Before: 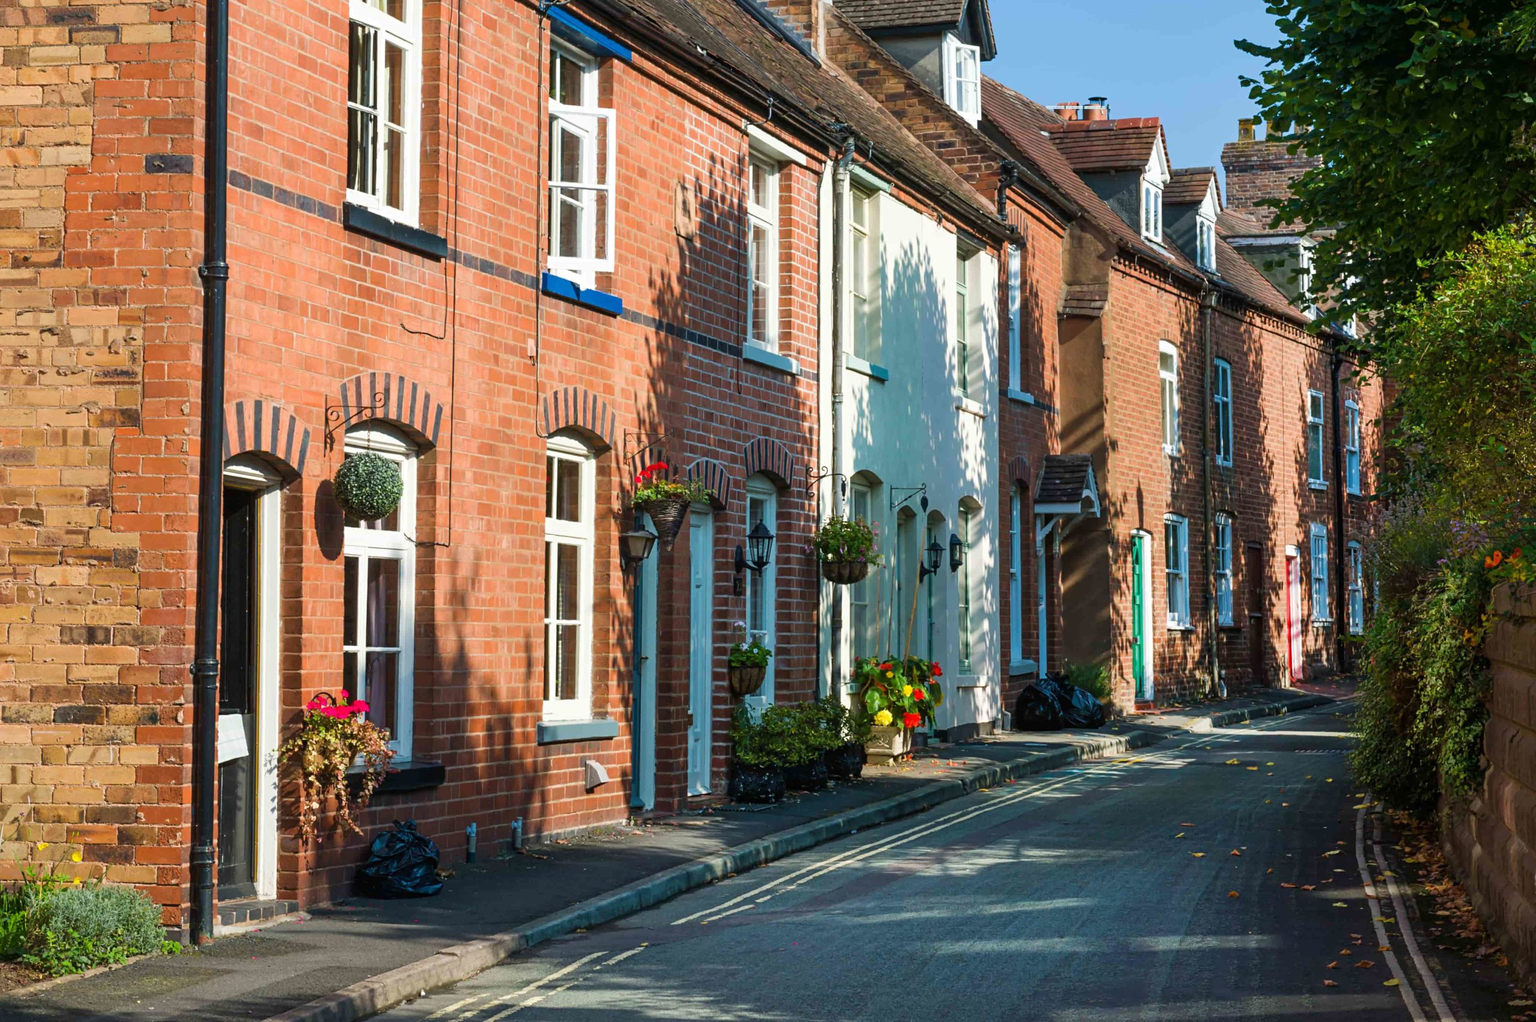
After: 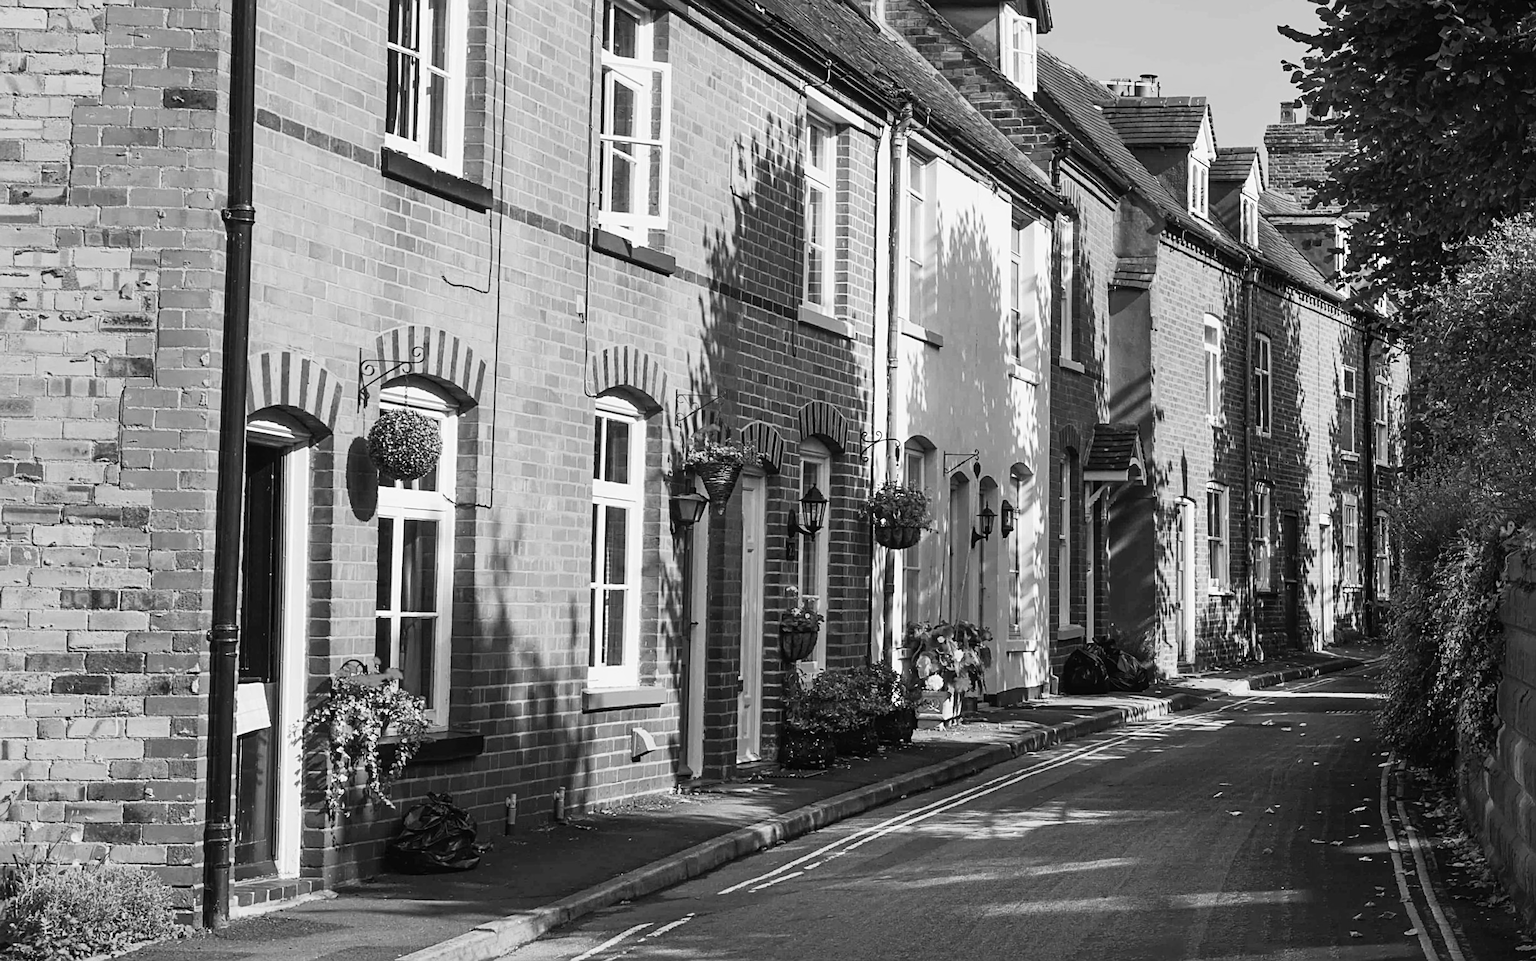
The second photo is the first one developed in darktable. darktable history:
sharpen: on, module defaults
rotate and perspective: rotation 0.679°, lens shift (horizontal) 0.136, crop left 0.009, crop right 0.991, crop top 0.078, crop bottom 0.95
monochrome: on, module defaults
tone curve: curves: ch0 [(0, 0.013) (0.104, 0.103) (0.258, 0.267) (0.448, 0.487) (0.709, 0.794) (0.895, 0.915) (0.994, 0.971)]; ch1 [(0, 0) (0.335, 0.298) (0.446, 0.413) (0.488, 0.484) (0.515, 0.508) (0.584, 0.623) (0.635, 0.661) (1, 1)]; ch2 [(0, 0) (0.314, 0.306) (0.436, 0.447) (0.502, 0.503) (0.538, 0.541) (0.568, 0.603) (0.641, 0.635) (0.717, 0.701) (1, 1)], color space Lab, independent channels, preserve colors none
